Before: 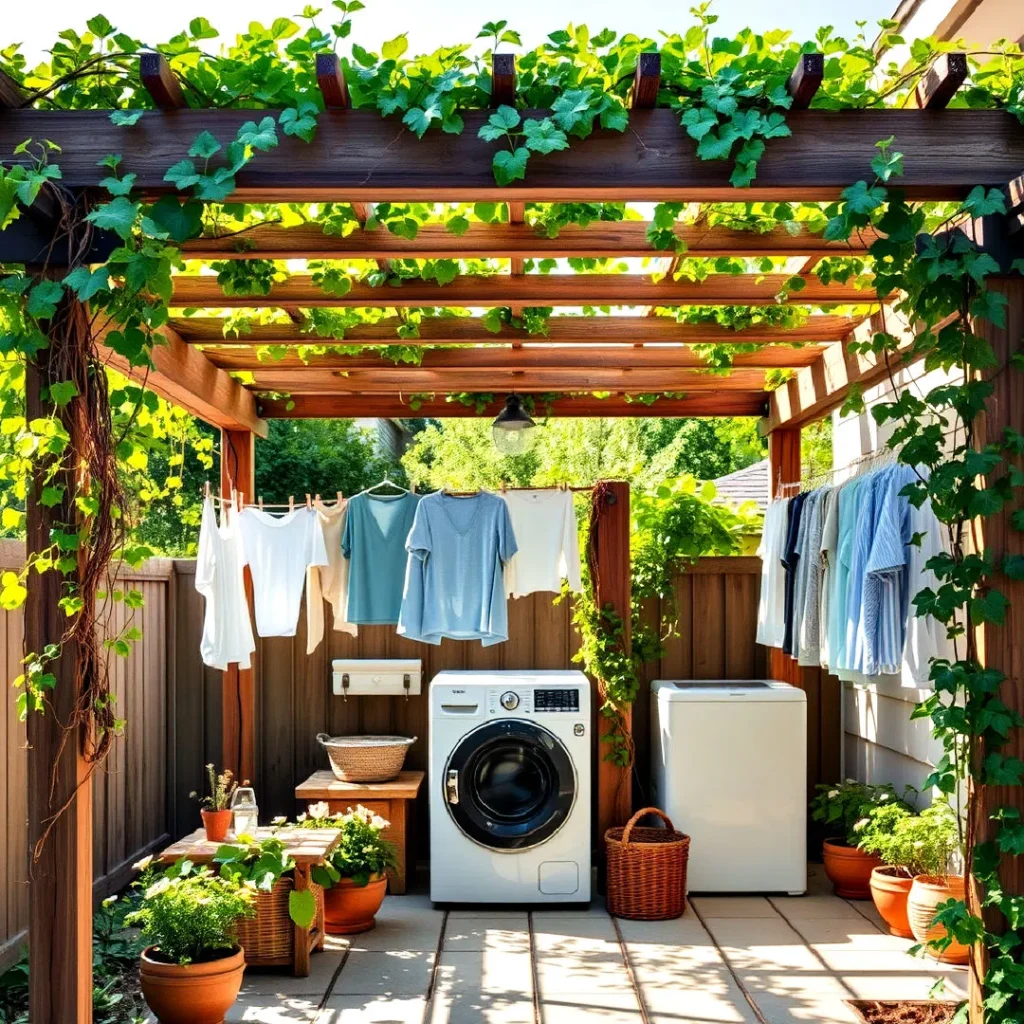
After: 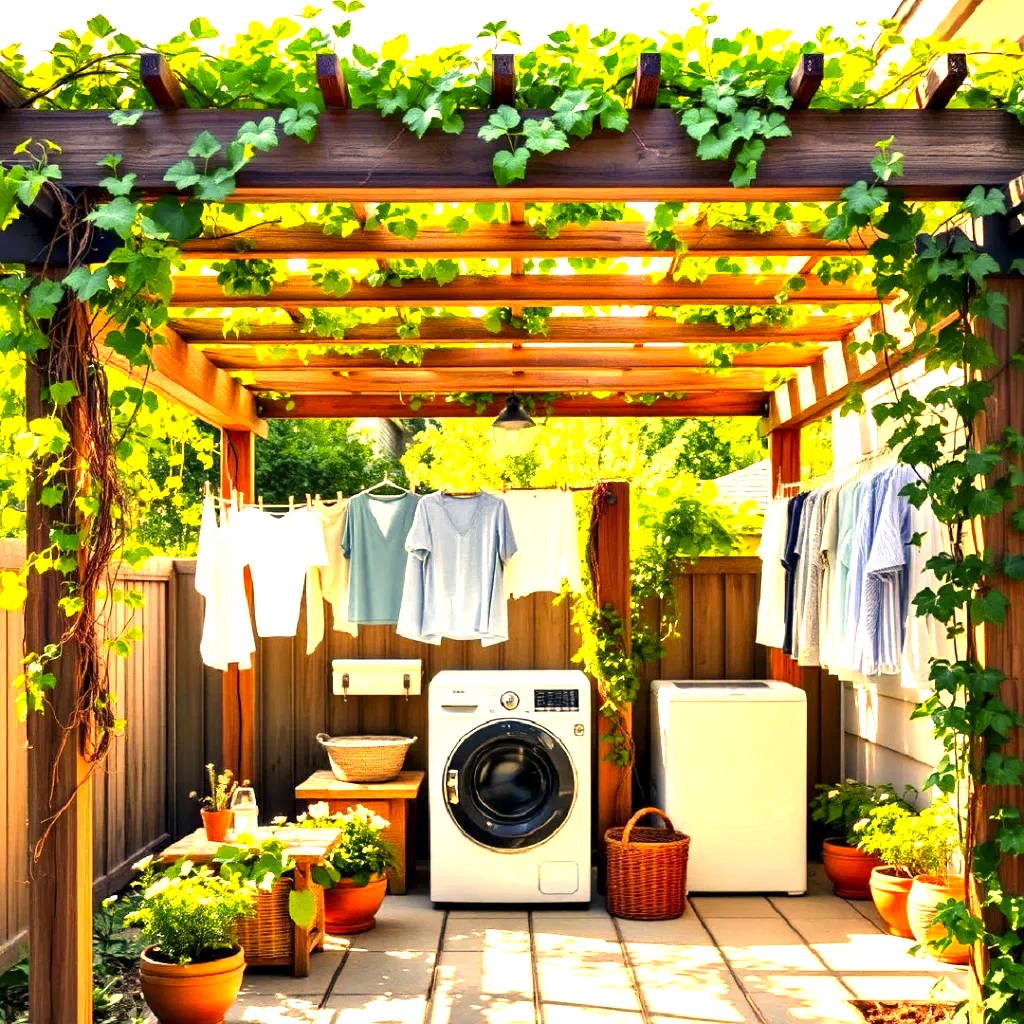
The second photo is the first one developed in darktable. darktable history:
color correction: highlights a* 14.97, highlights b* 31.8
exposure: black level correction 0, exposure 1.105 EV, compensate highlight preservation false
local contrast: mode bilateral grid, contrast 26, coarseness 50, detail 123%, midtone range 0.2
